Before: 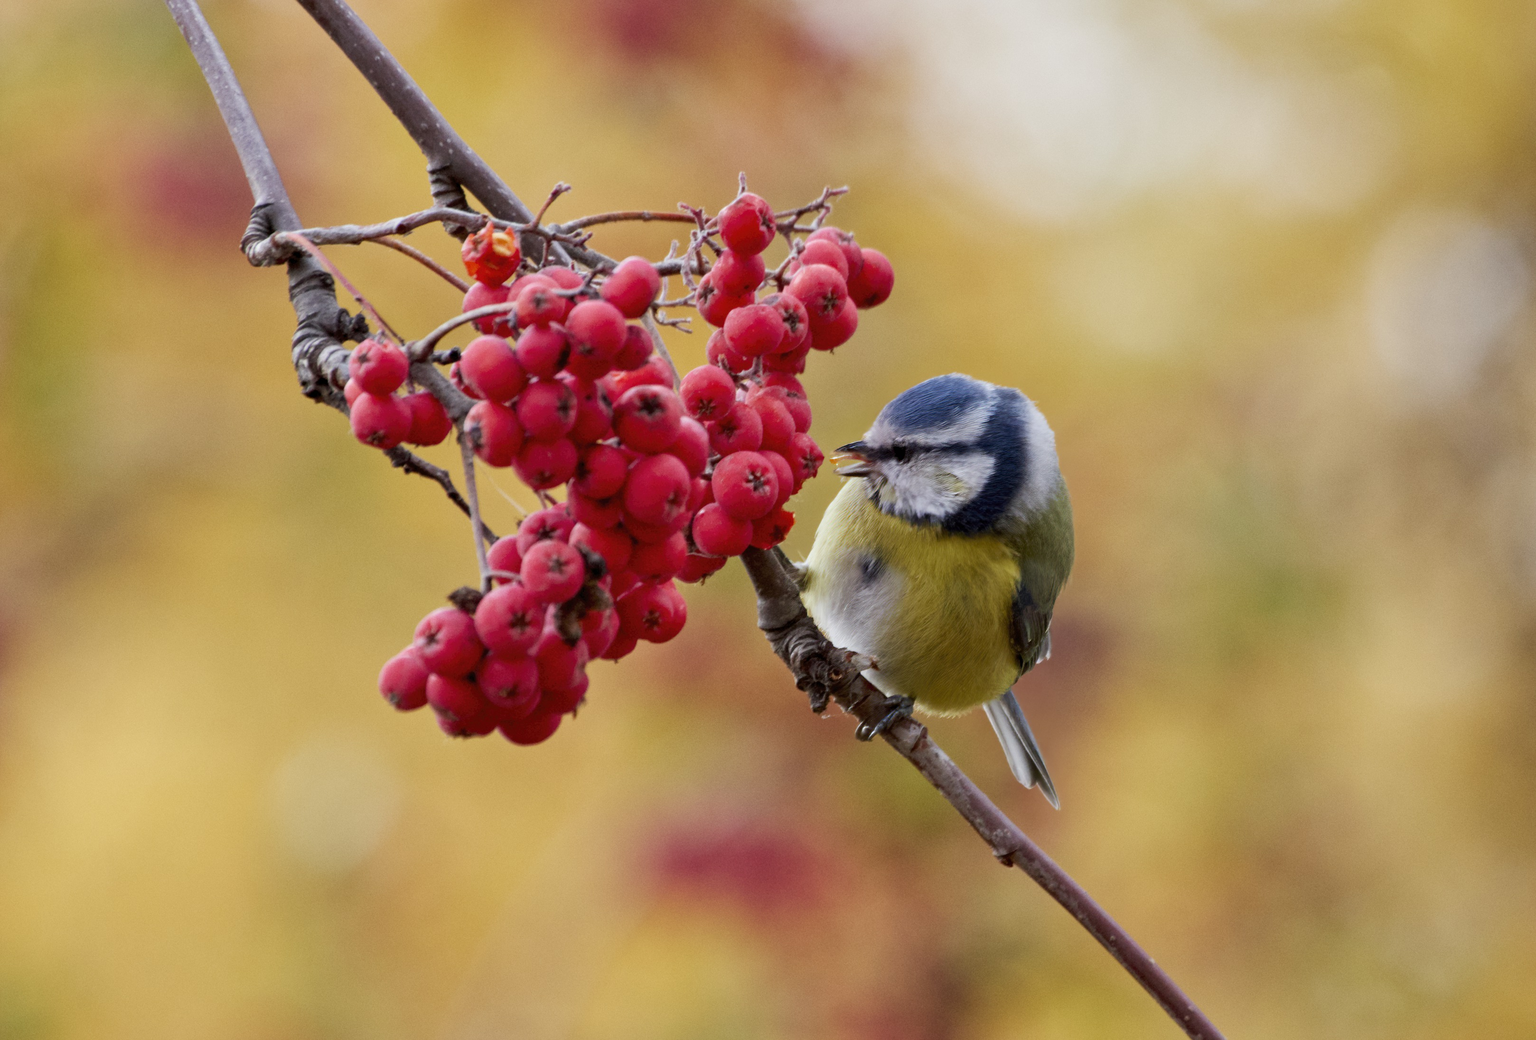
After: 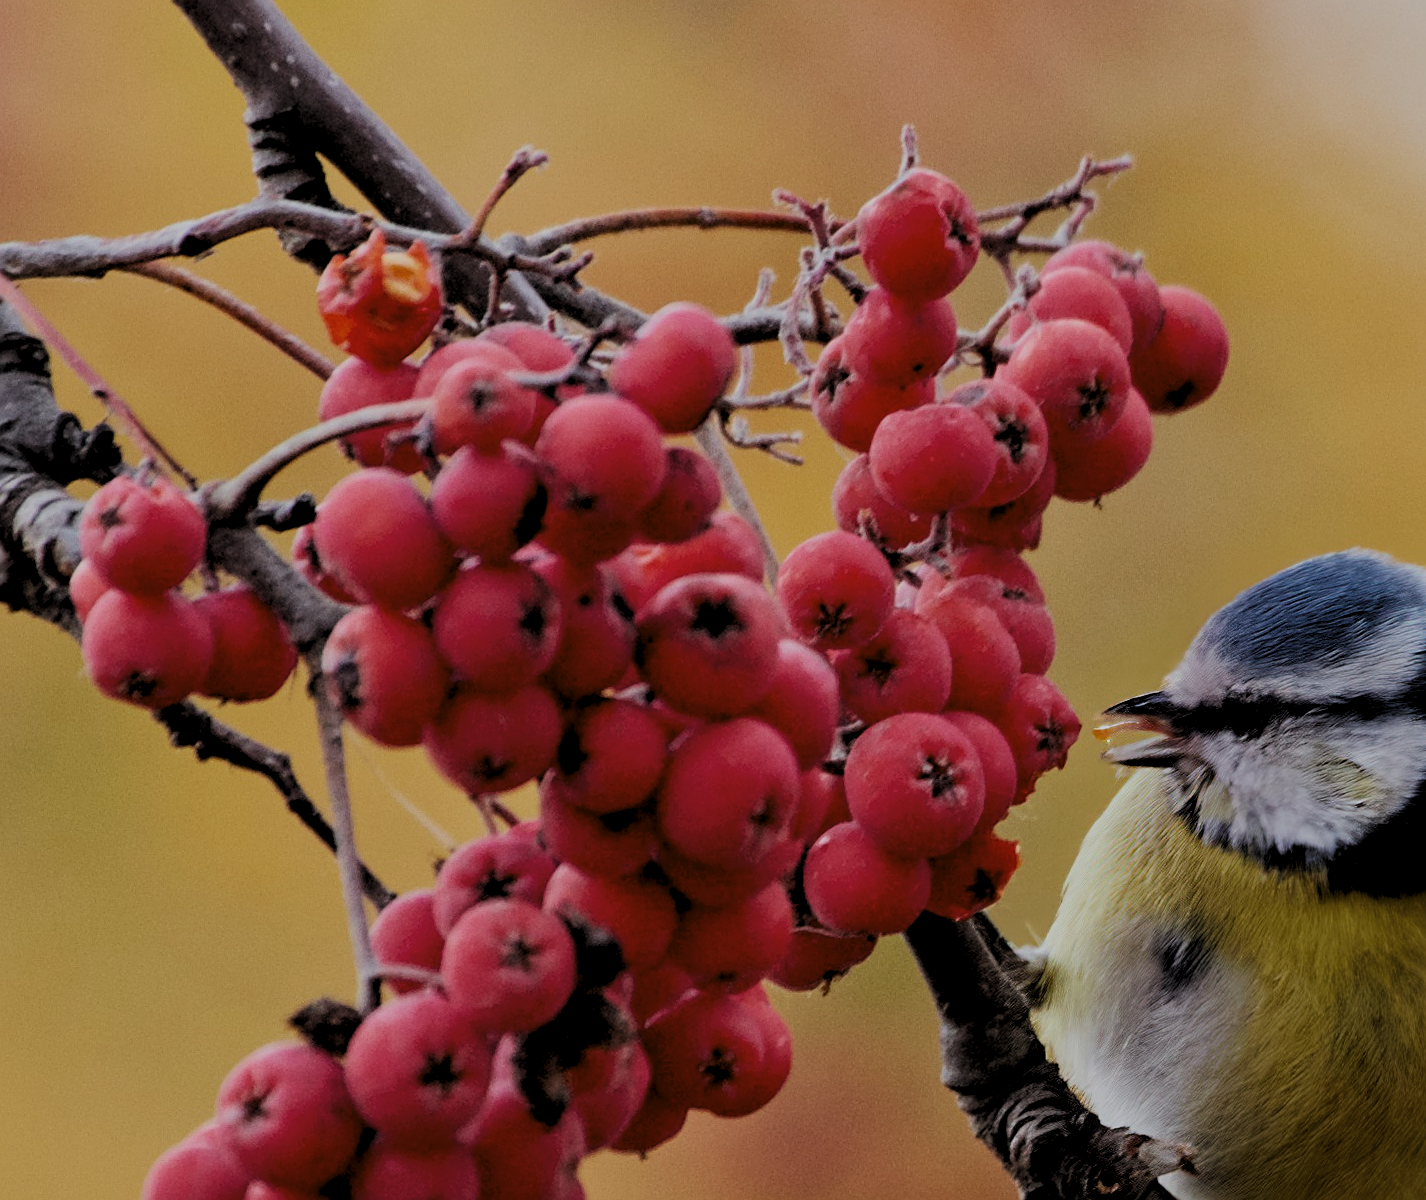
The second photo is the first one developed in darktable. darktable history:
filmic rgb: black relative exposure -7.48 EV, white relative exposure 4.83 EV, hardness 3.4, color science v6 (2022)
levels: levels [0.116, 0.574, 1]
crop: left 20.248%, top 10.86%, right 35.675%, bottom 34.321%
sharpen: on, module defaults
